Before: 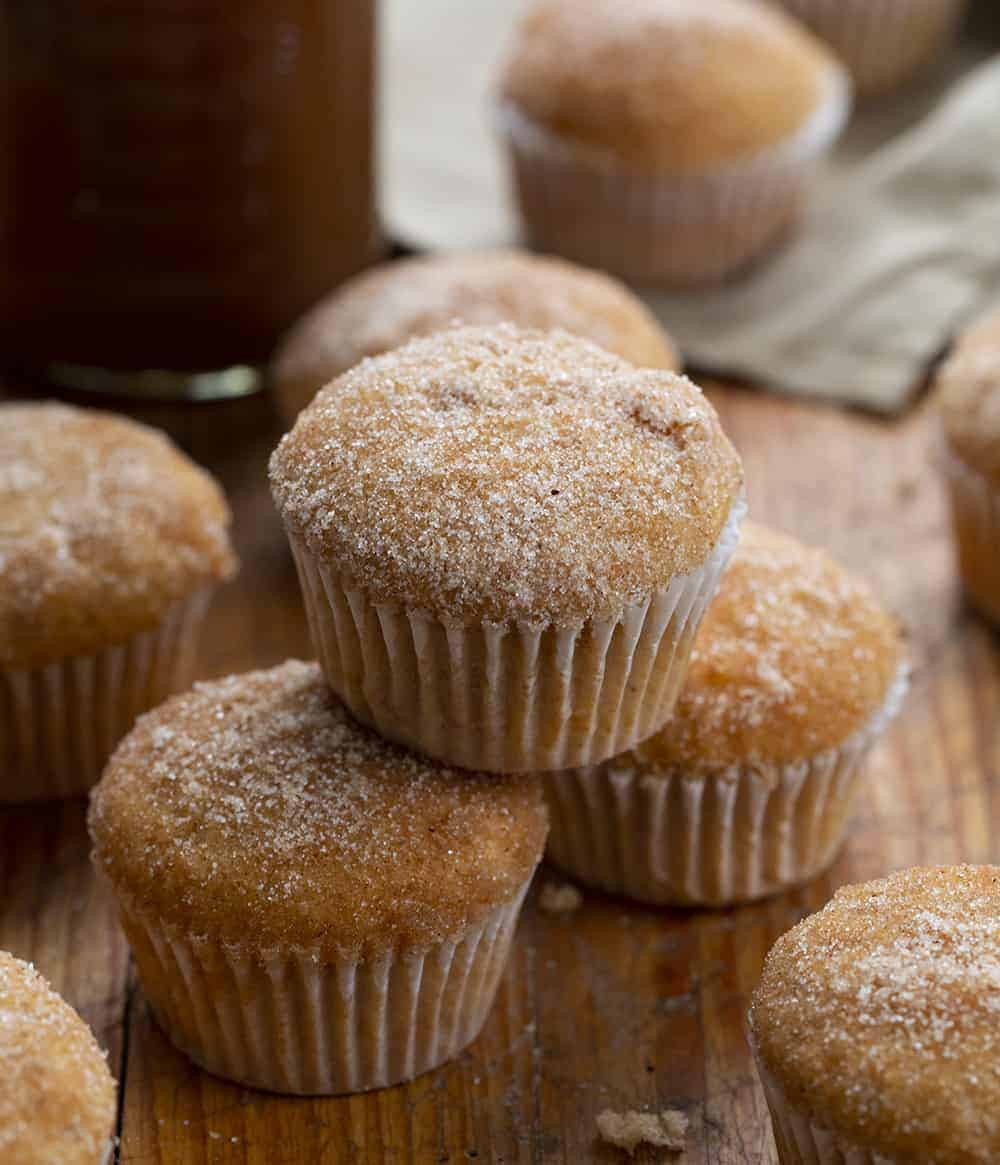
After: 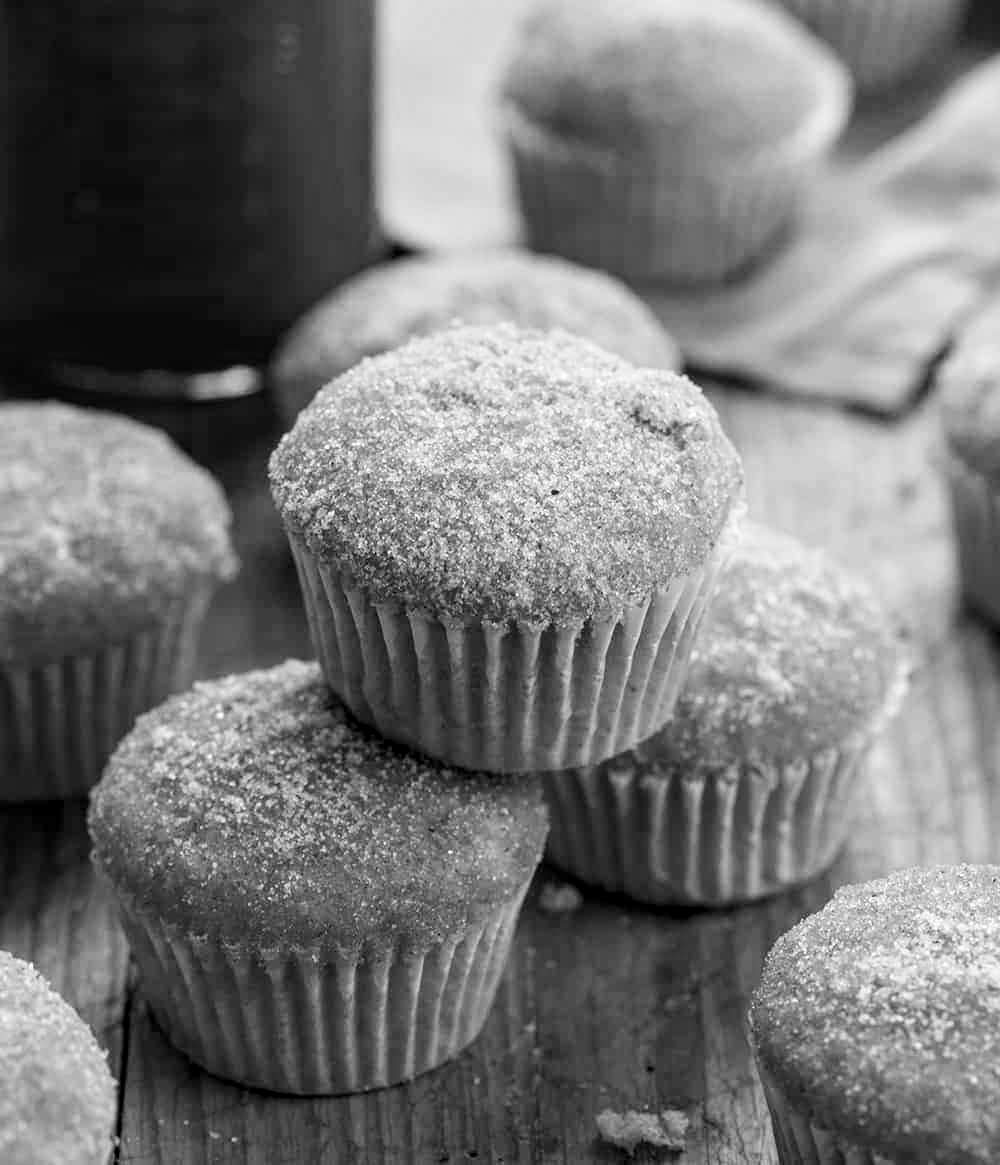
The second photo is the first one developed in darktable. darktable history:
color calibration: output gray [0.22, 0.42, 0.37, 0], gray › normalize channels true, illuminant same as pipeline (D50), adaptation XYZ, x 0.346, y 0.359, gamut compression 0
base curve: curves: ch0 [(0, 0) (0.204, 0.334) (0.55, 0.733) (1, 1)], preserve colors none
color zones: curves: ch0 [(0, 0.5) (0.125, 0.4) (0.25, 0.5) (0.375, 0.4) (0.5, 0.4) (0.625, 0.35) (0.75, 0.35) (0.875, 0.5)]; ch1 [(0, 0.35) (0.125, 0.45) (0.25, 0.35) (0.375, 0.35) (0.5, 0.35) (0.625, 0.35) (0.75, 0.45) (0.875, 0.35)]; ch2 [(0, 0.6) (0.125, 0.5) (0.25, 0.5) (0.375, 0.6) (0.5, 0.6) (0.625, 0.5) (0.75, 0.5) (0.875, 0.5)]
local contrast: on, module defaults
